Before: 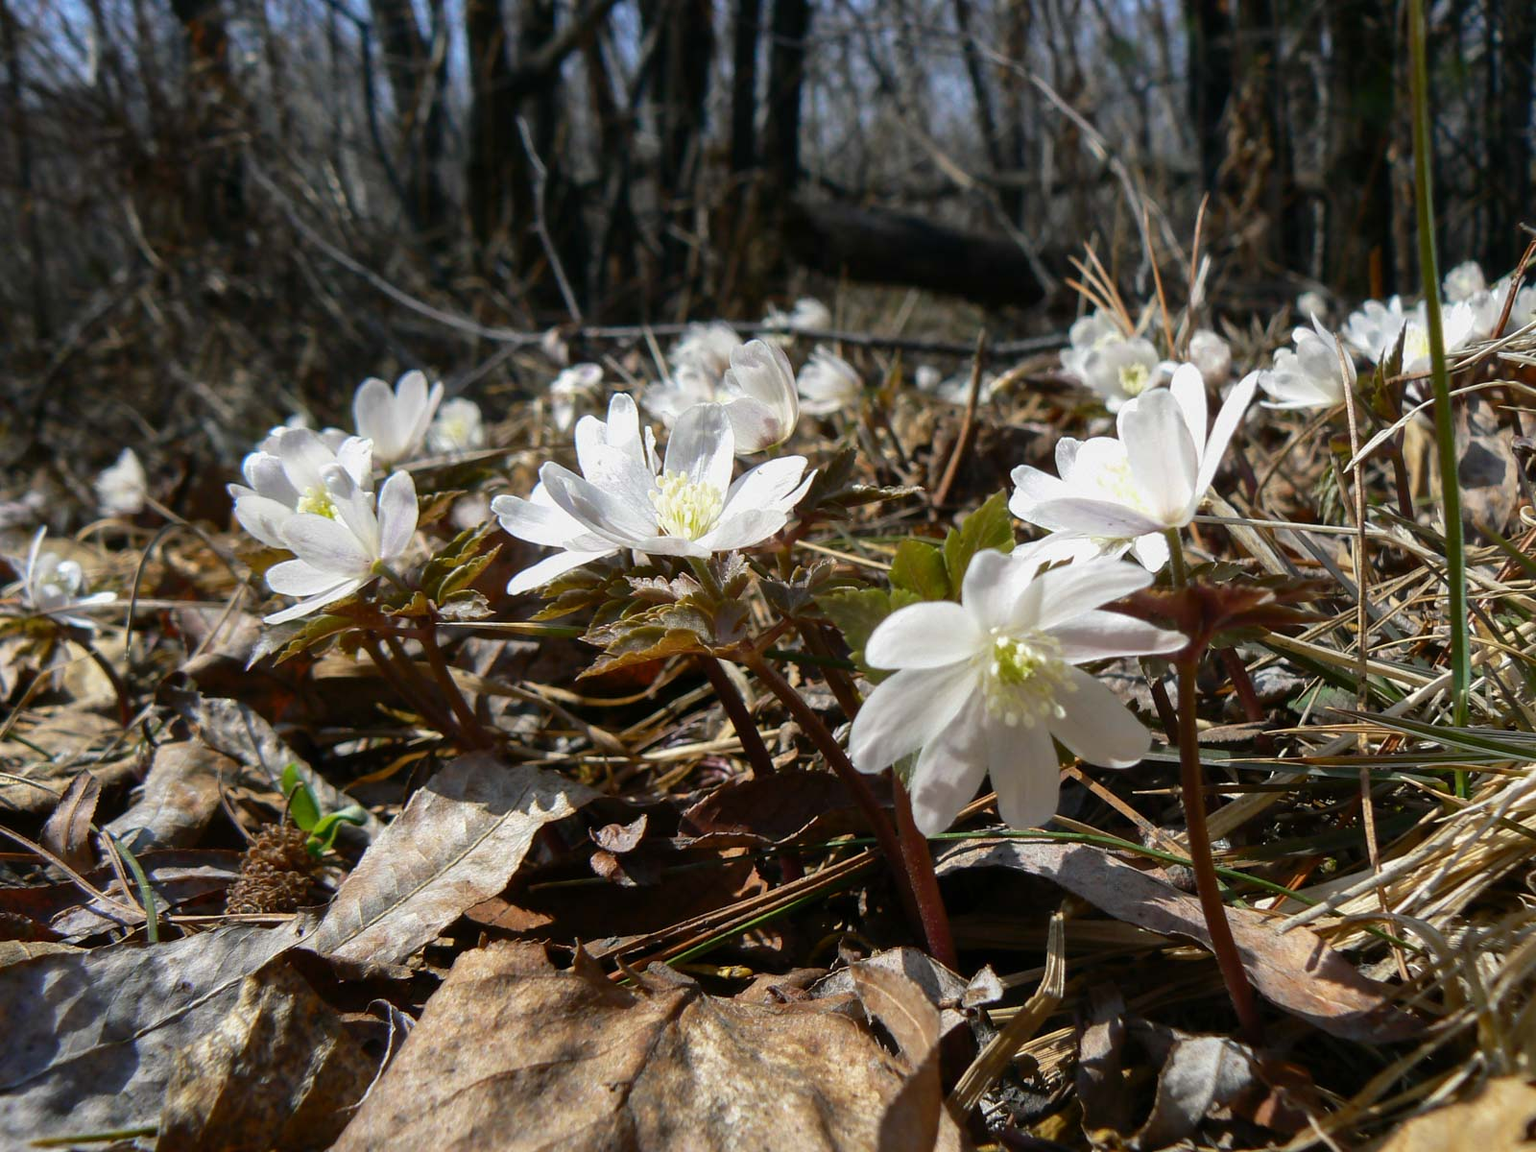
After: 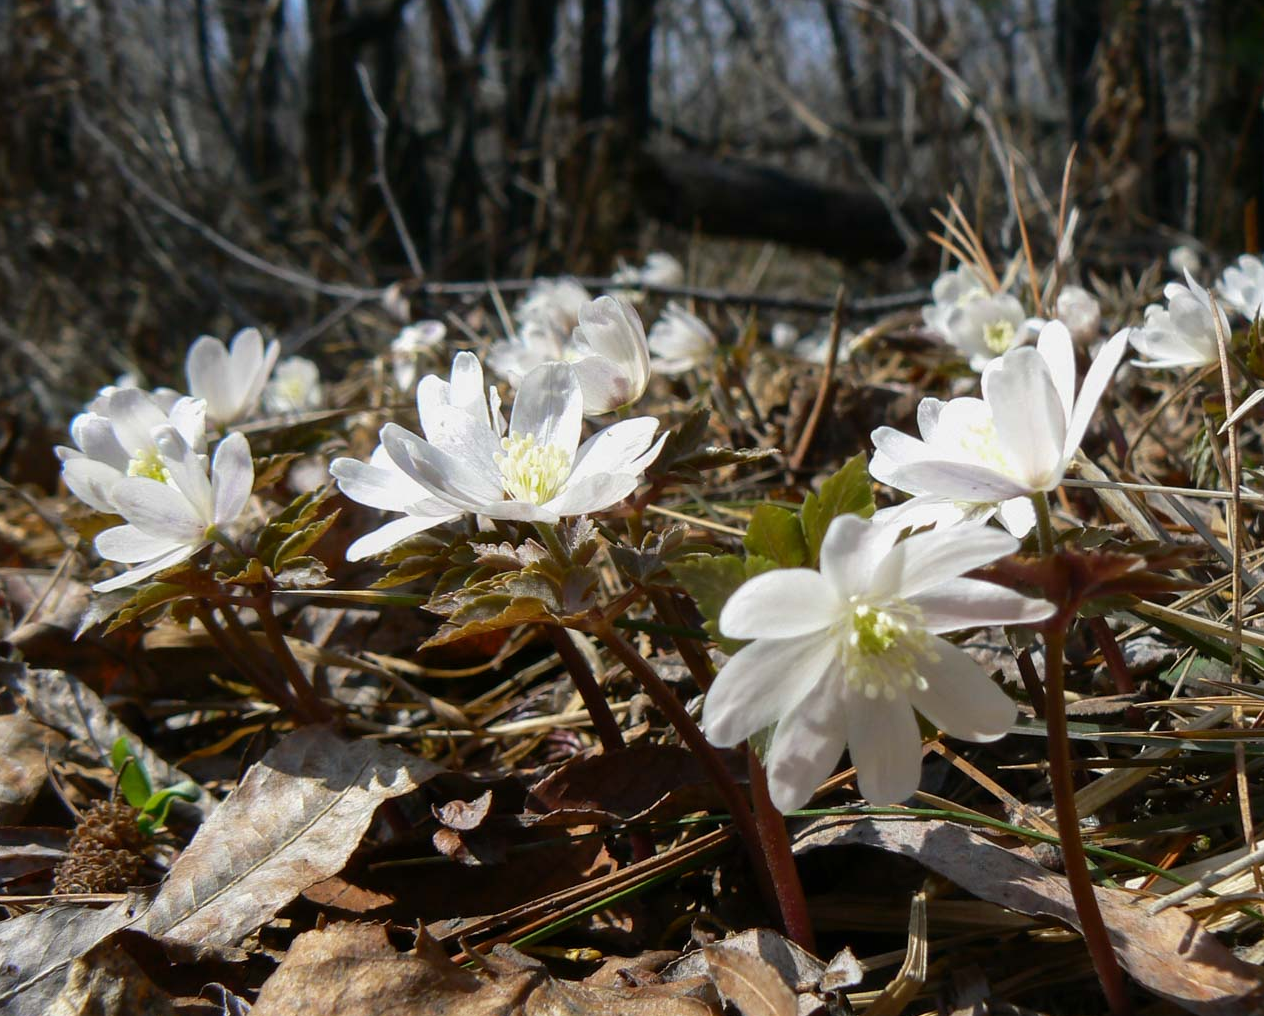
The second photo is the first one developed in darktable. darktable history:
crop: left 11.379%, top 4.885%, right 9.568%, bottom 10.371%
